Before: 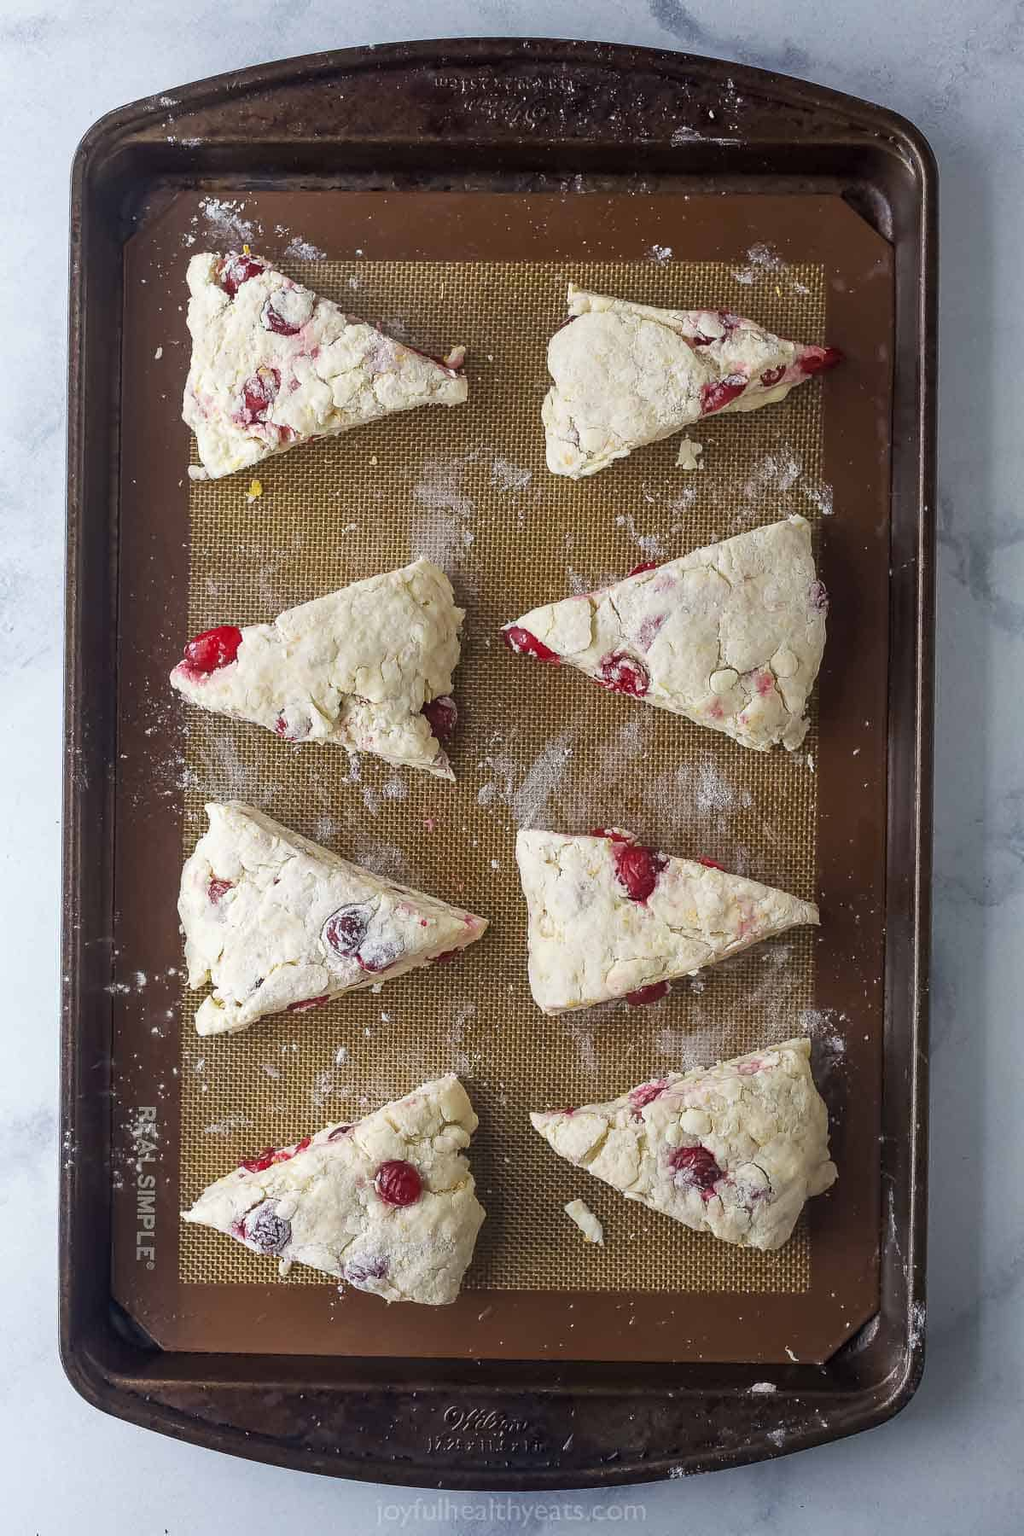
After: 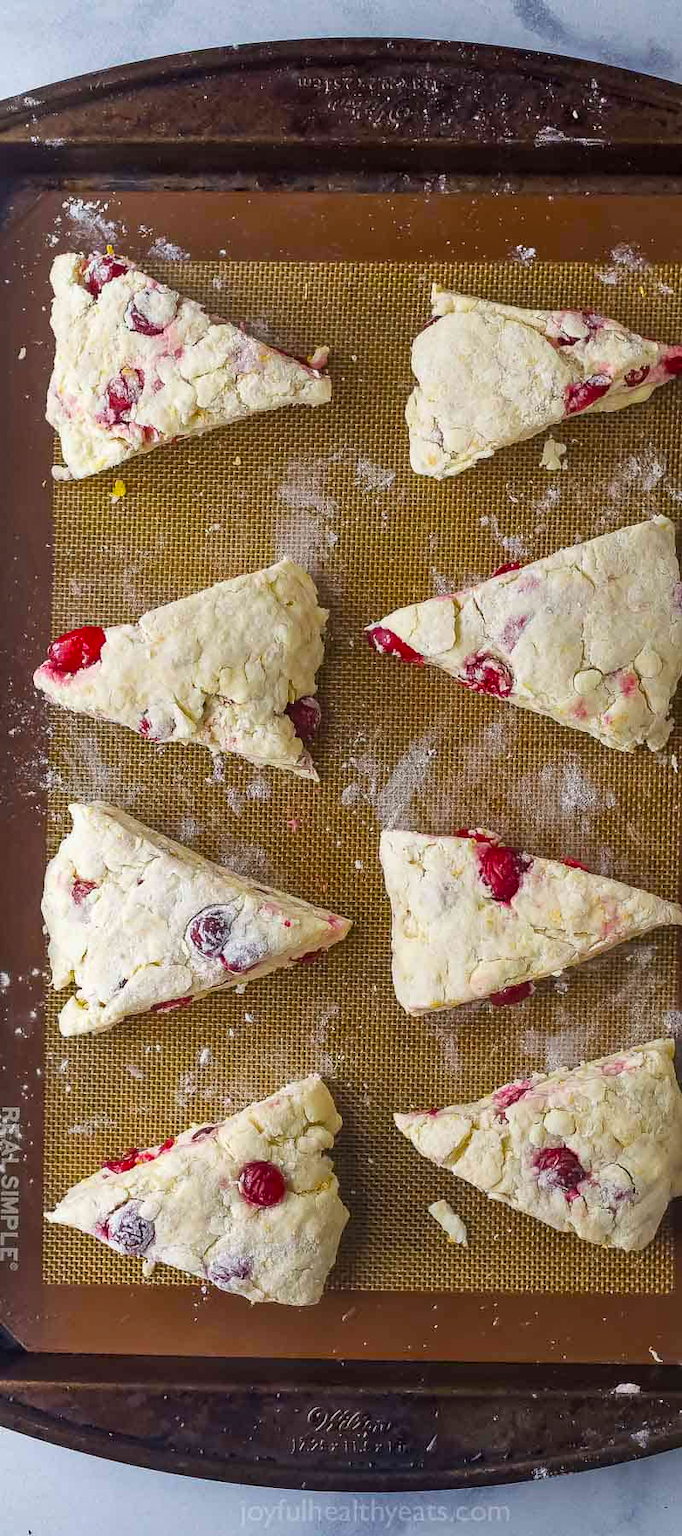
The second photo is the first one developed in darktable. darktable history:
shadows and highlights: white point adjustment 0.05, highlights color adjustment 55.9%, soften with gaussian
crop and rotate: left 13.342%, right 19.991%
color balance rgb: perceptual saturation grading › global saturation 40%, global vibrance 15%
